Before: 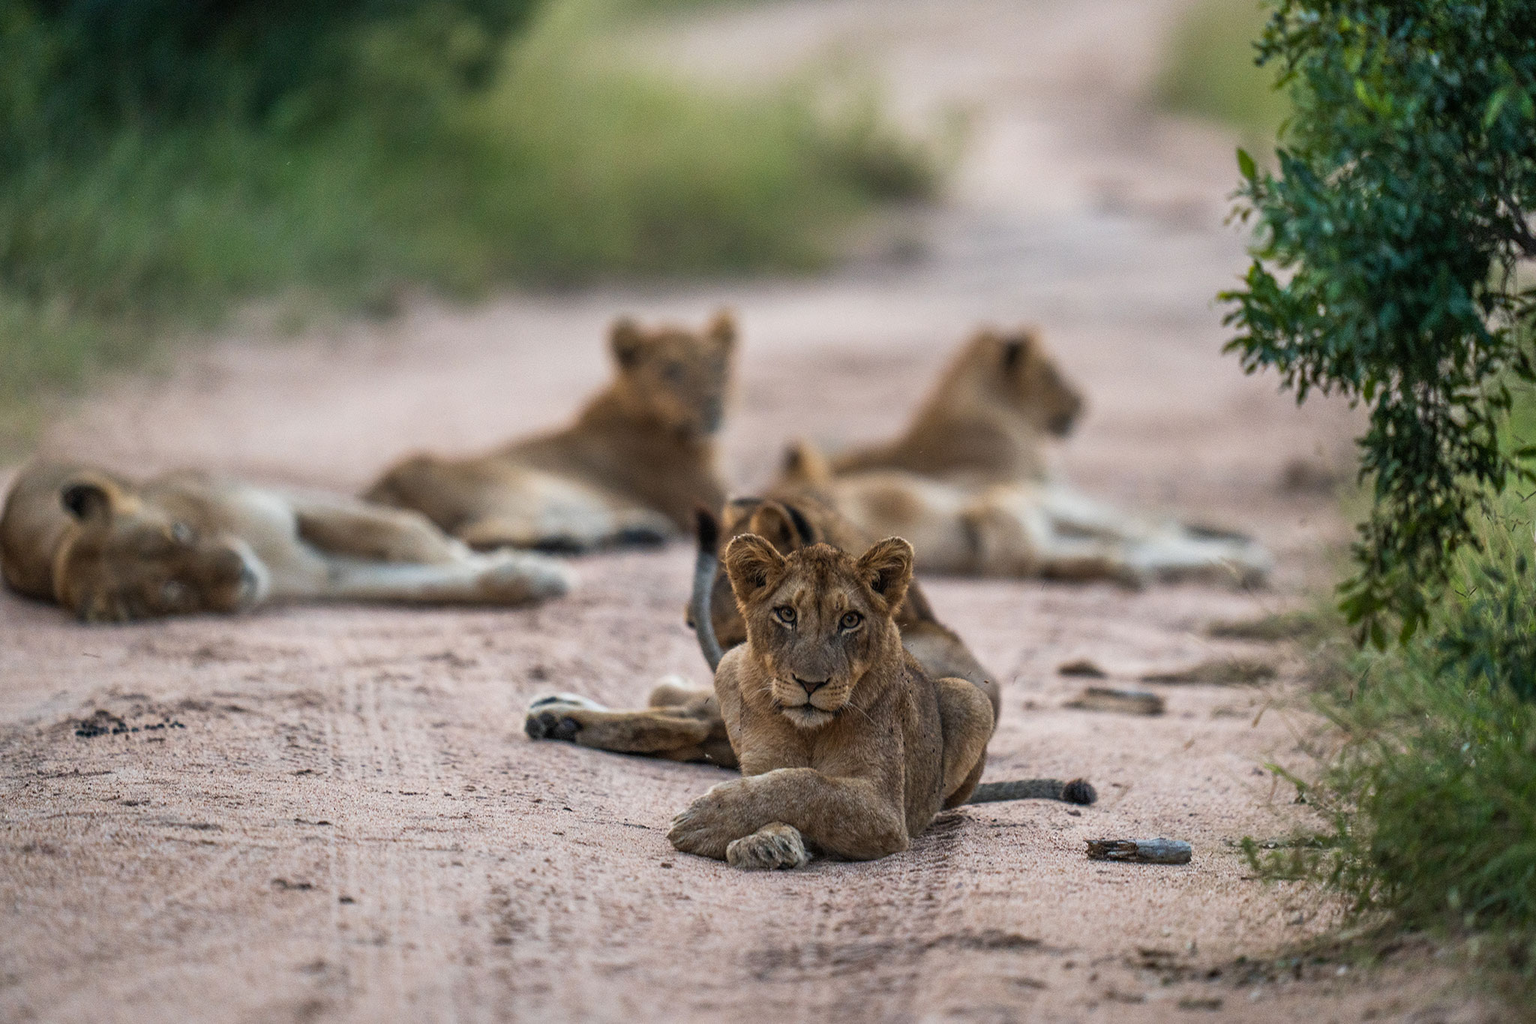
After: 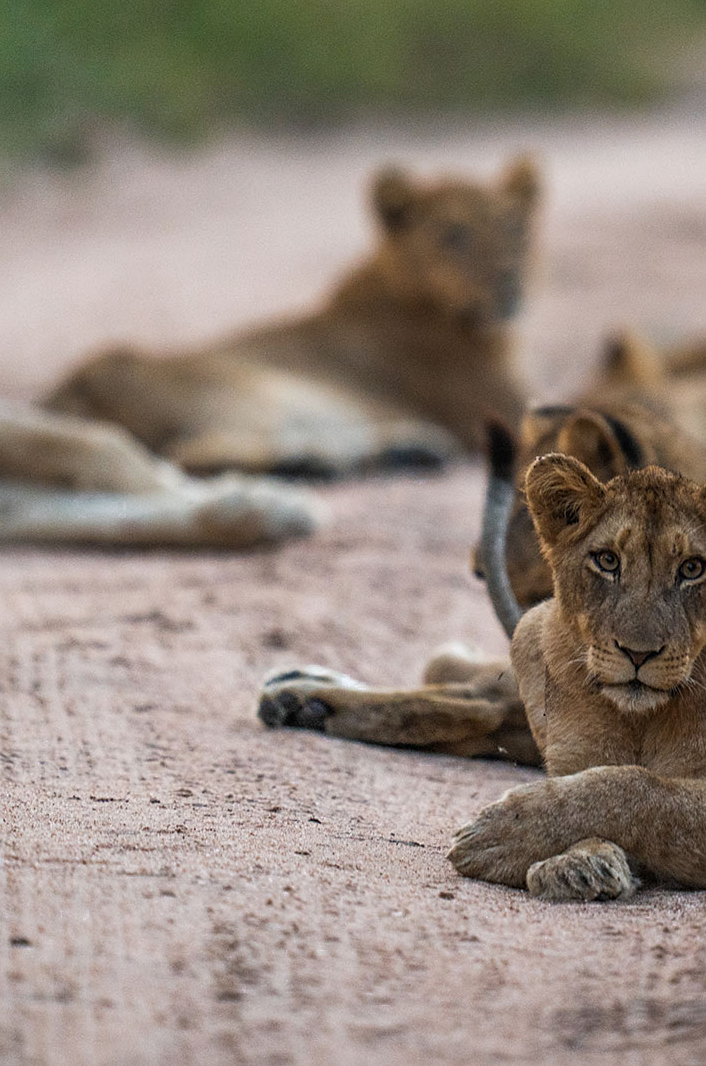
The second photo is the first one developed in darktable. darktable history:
color zones: curves: ch0 [(0.203, 0.433) (0.607, 0.517) (0.697, 0.696) (0.705, 0.897)]
crop and rotate: left 21.624%, top 18.905%, right 43.869%, bottom 2.991%
sharpen: amount 0.21
